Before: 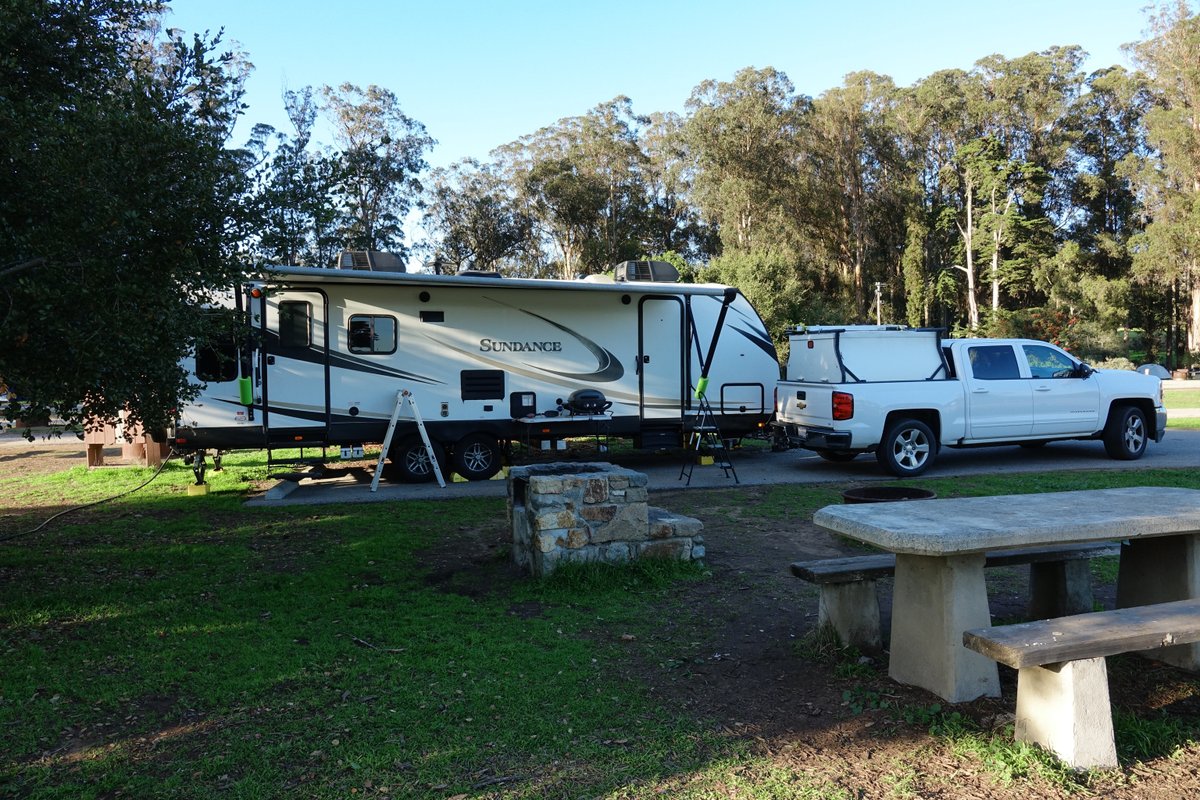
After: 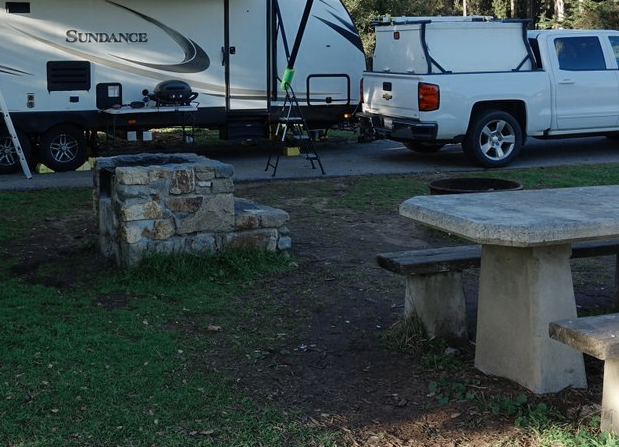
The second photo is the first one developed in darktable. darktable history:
crop: left 34.559%, top 38.636%, right 13.811%, bottom 5.396%
color zones: curves: ch0 [(0, 0.5) (0.125, 0.4) (0.25, 0.5) (0.375, 0.4) (0.5, 0.4) (0.625, 0.35) (0.75, 0.35) (0.875, 0.5)]; ch1 [(0, 0.35) (0.125, 0.45) (0.25, 0.35) (0.375, 0.35) (0.5, 0.35) (0.625, 0.35) (0.75, 0.45) (0.875, 0.35)]; ch2 [(0, 0.6) (0.125, 0.5) (0.25, 0.5) (0.375, 0.6) (0.5, 0.6) (0.625, 0.5) (0.75, 0.5) (0.875, 0.5)]
